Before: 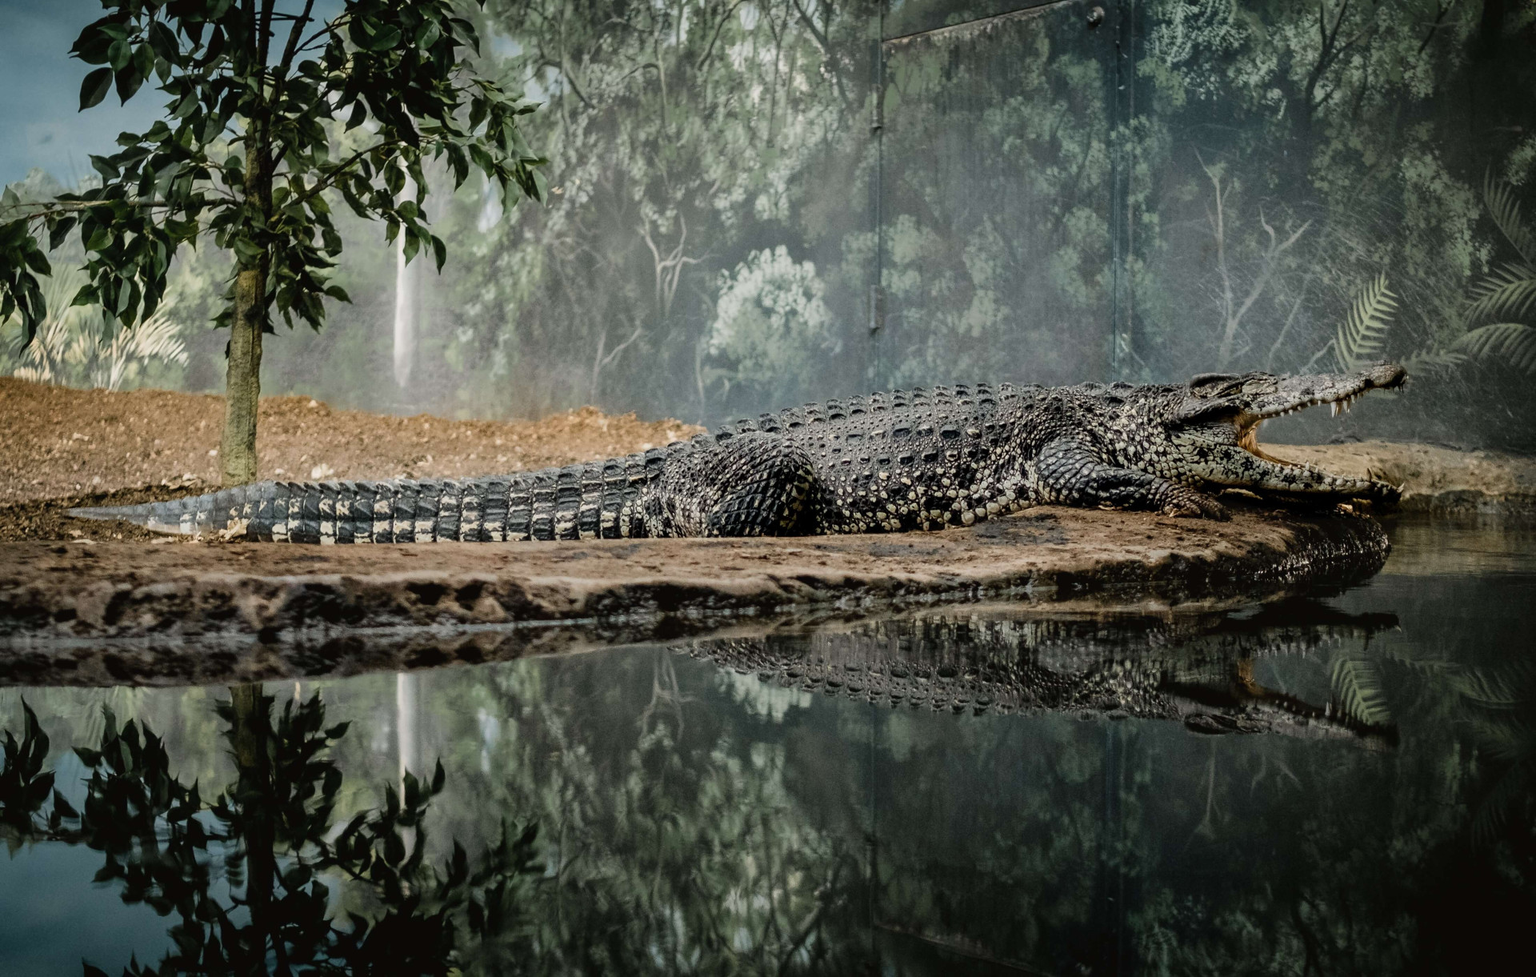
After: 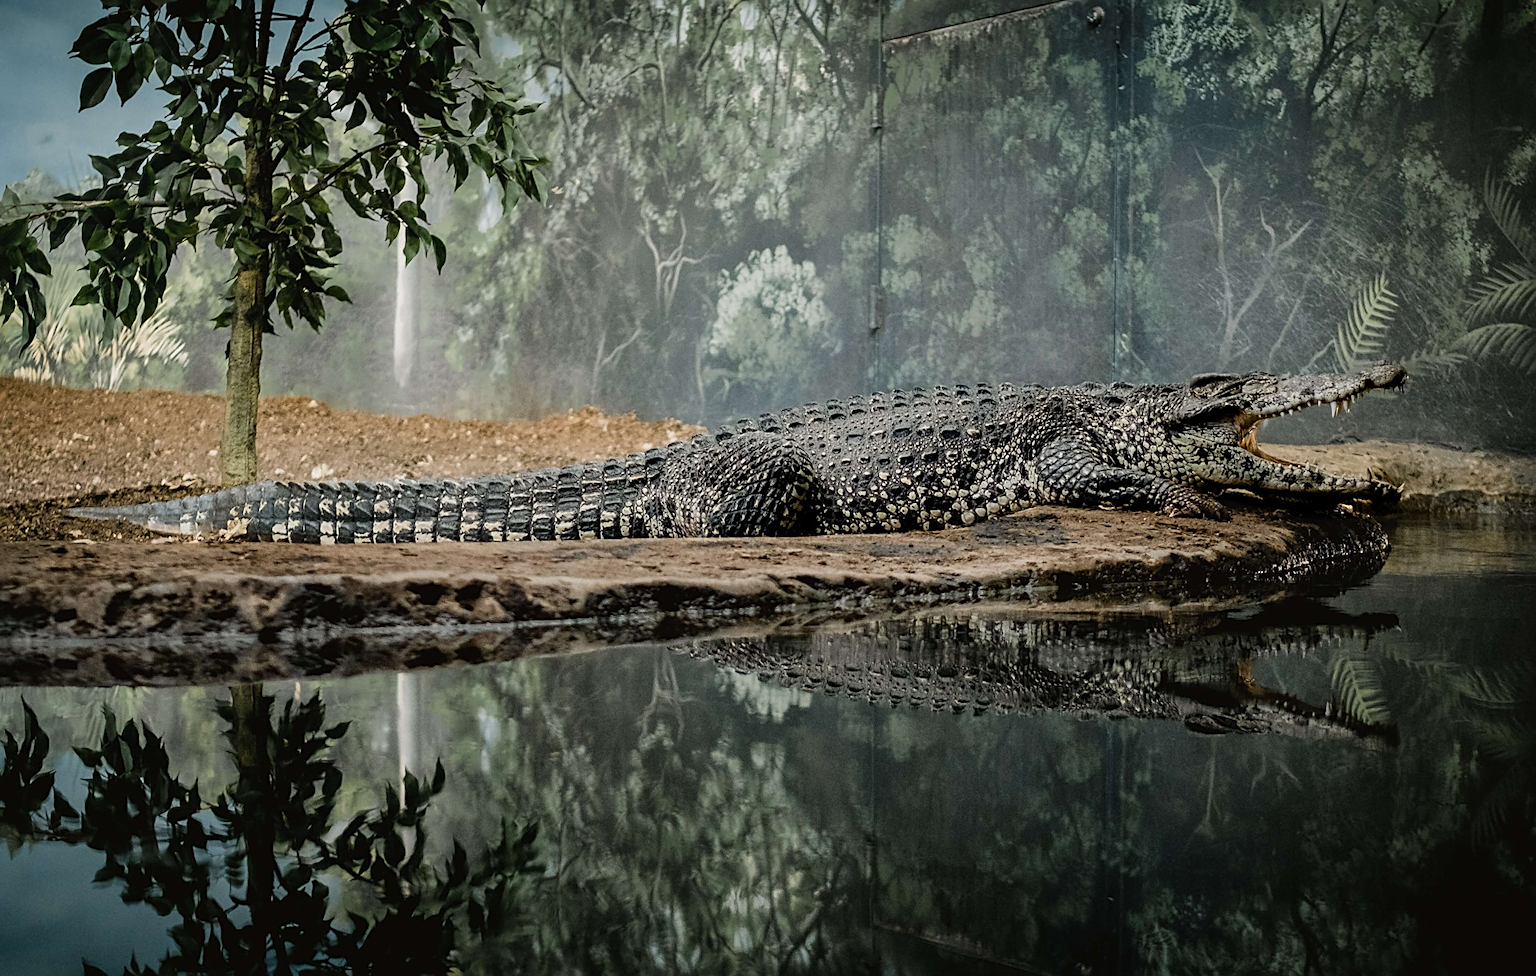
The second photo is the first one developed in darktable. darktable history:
sharpen: on, module defaults
color zones: curves: ch0 [(0.068, 0.464) (0.25, 0.5) (0.48, 0.508) (0.75, 0.536) (0.886, 0.476) (0.967, 0.456)]; ch1 [(0.066, 0.456) (0.25, 0.5) (0.616, 0.508) (0.746, 0.56) (0.934, 0.444)]
